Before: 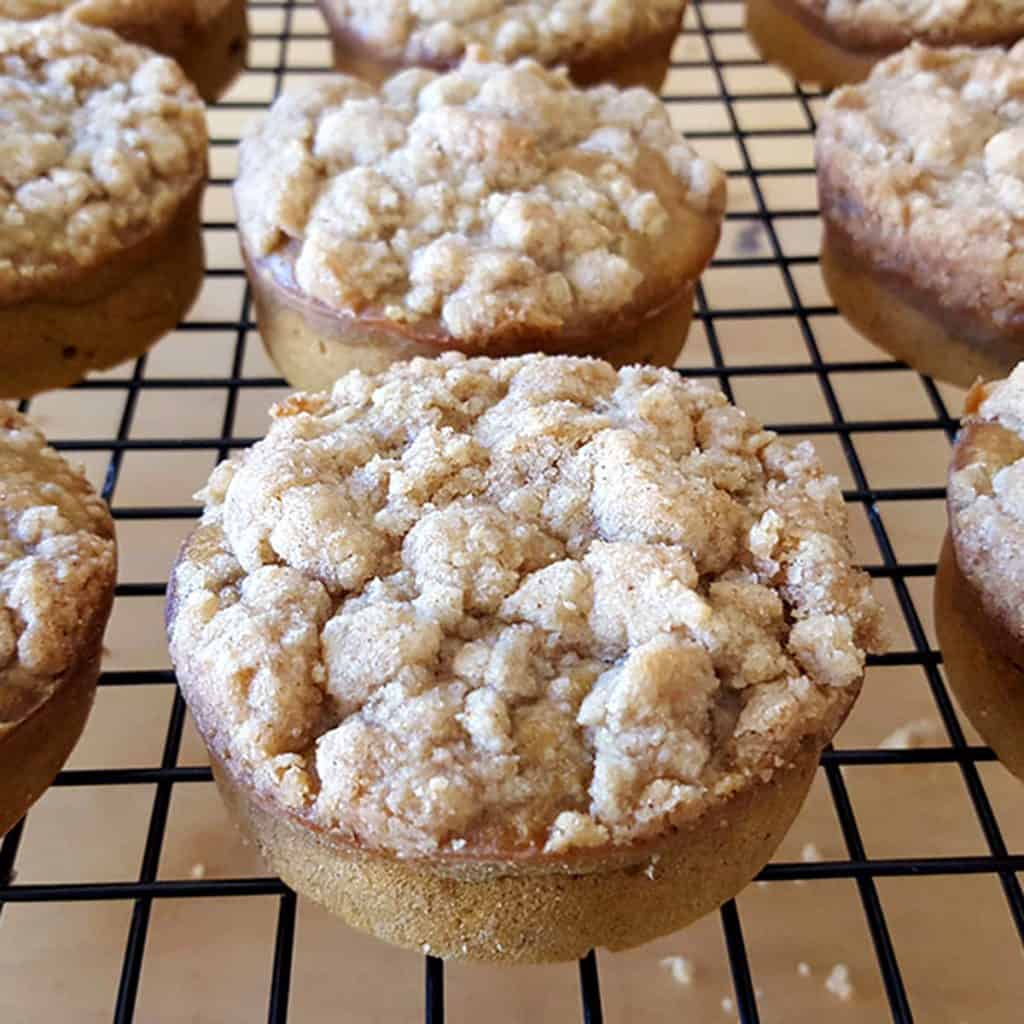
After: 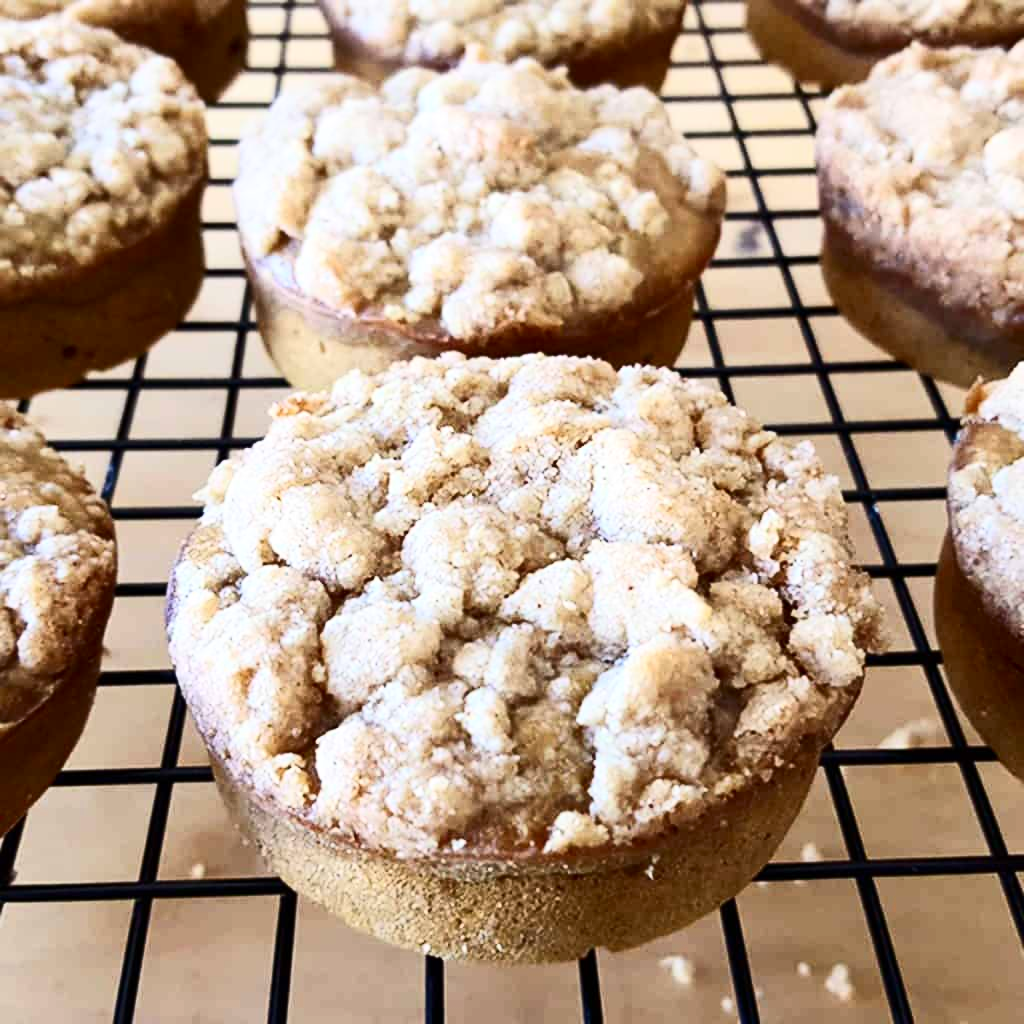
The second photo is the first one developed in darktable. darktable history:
contrast brightness saturation: contrast 0.391, brightness 0.112
